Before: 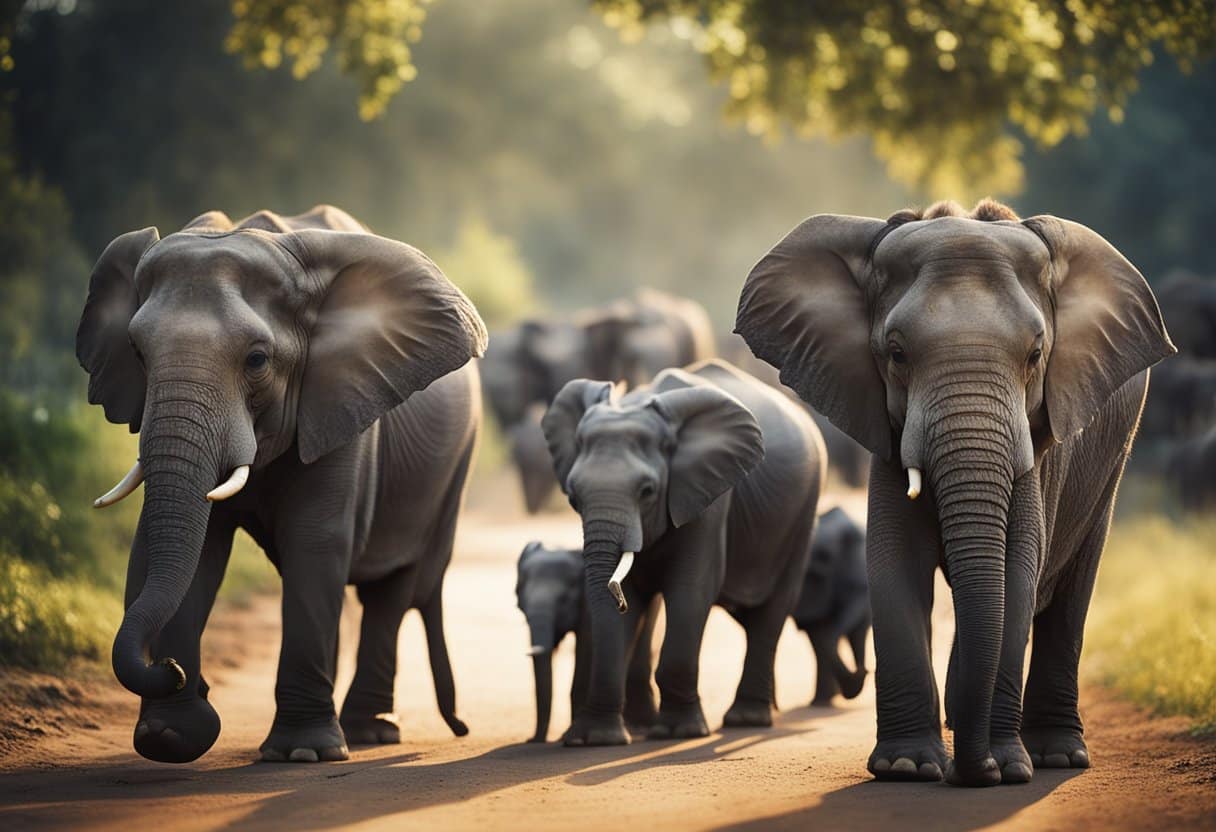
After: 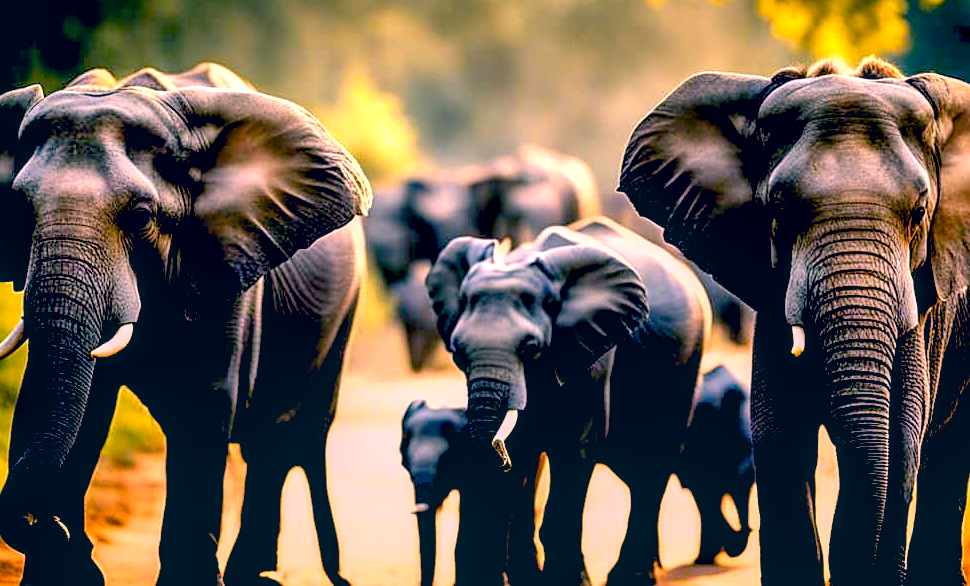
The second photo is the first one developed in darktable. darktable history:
local contrast: detail 160%
crop: left 9.551%, top 17.166%, right 10.644%, bottom 12.345%
exposure: black level correction 0.042, exposure 0.499 EV, compensate exposure bias true, compensate highlight preservation false
sharpen: on, module defaults
shadows and highlights: radius 108.48, shadows 41.33, highlights -72.59, low approximation 0.01, soften with gaussian
contrast equalizer: octaves 7, y [[0.5, 0.5, 0.5, 0.515, 0.749, 0.84], [0.5 ×6], [0.5 ×6], [0, 0, 0, 0.001, 0.067, 0.262], [0 ×6]], mix -0.184
color balance rgb: global offset › luminance -0.879%, perceptual saturation grading › global saturation 19.754%, global vibrance 9.33%
color correction: highlights a* 16.75, highlights b* 0.194, shadows a* -15.18, shadows b* -14.7, saturation 1.47
